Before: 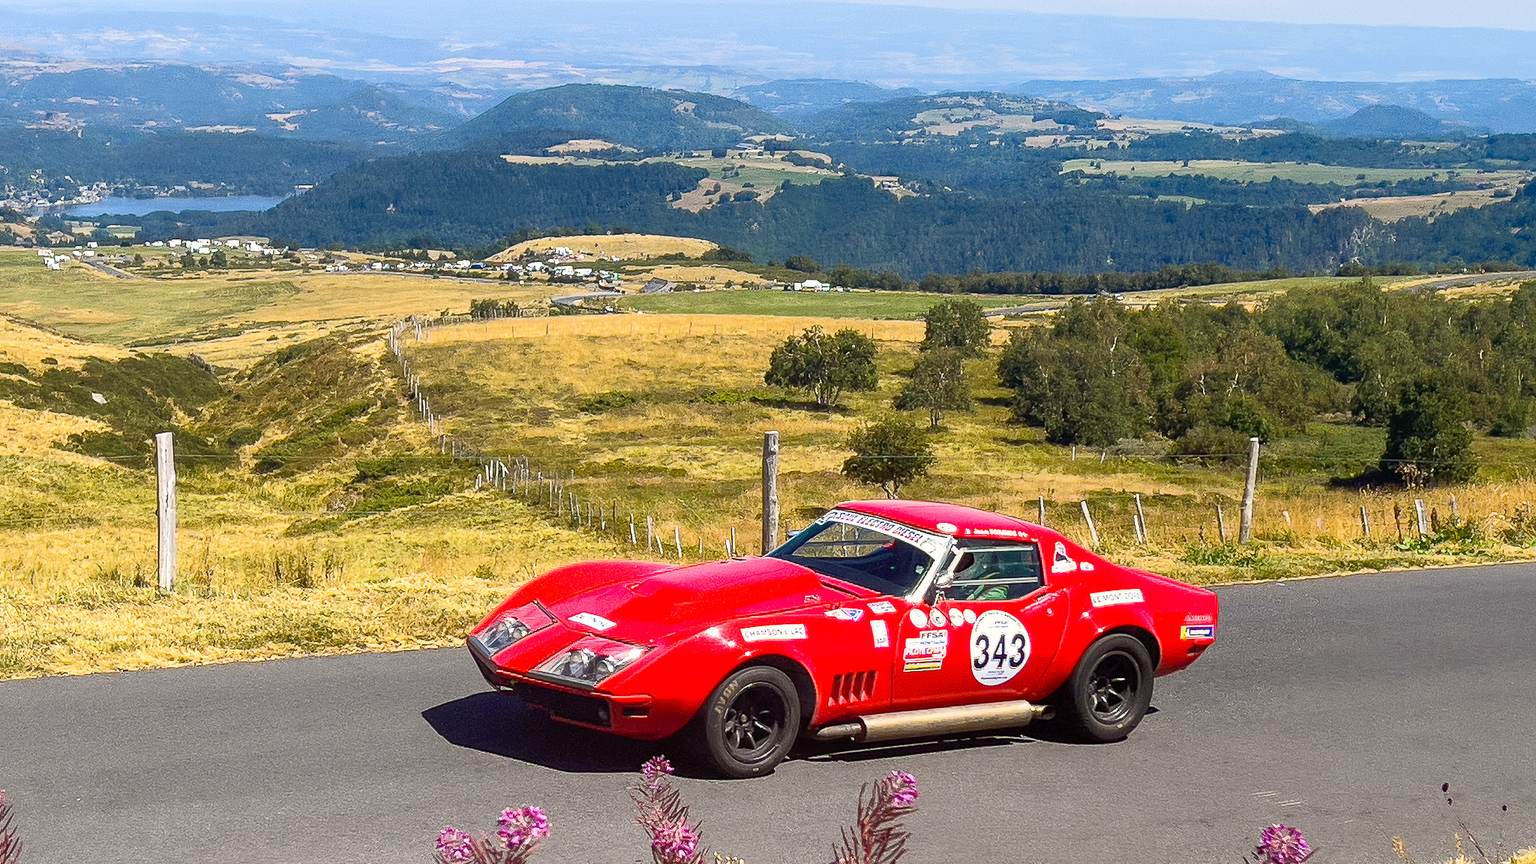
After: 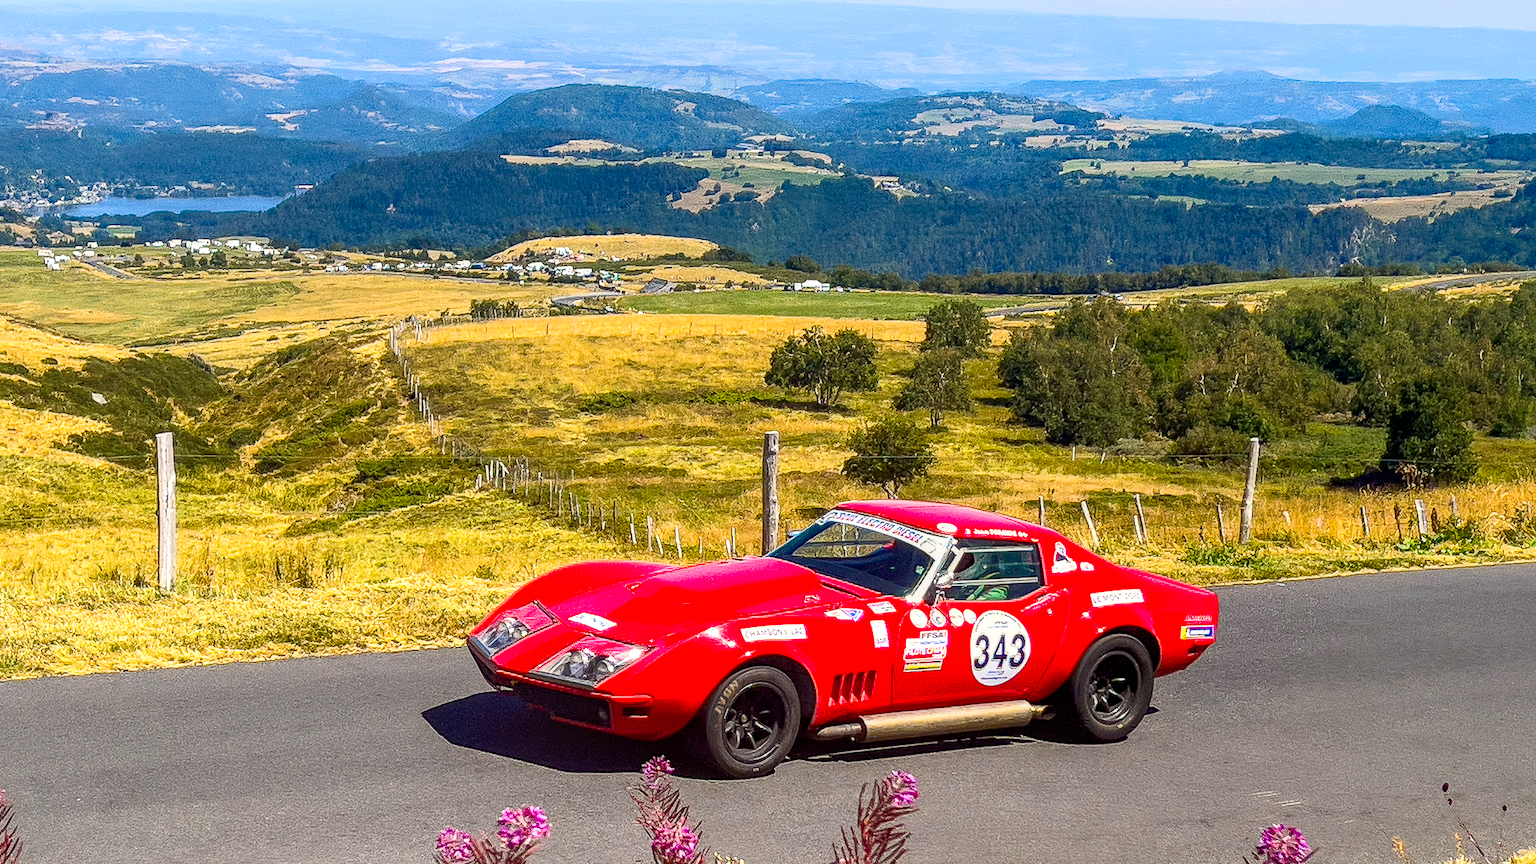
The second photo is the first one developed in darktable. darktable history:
contrast brightness saturation: contrast 0.09, saturation 0.28
local contrast: on, module defaults
tone equalizer: on, module defaults
